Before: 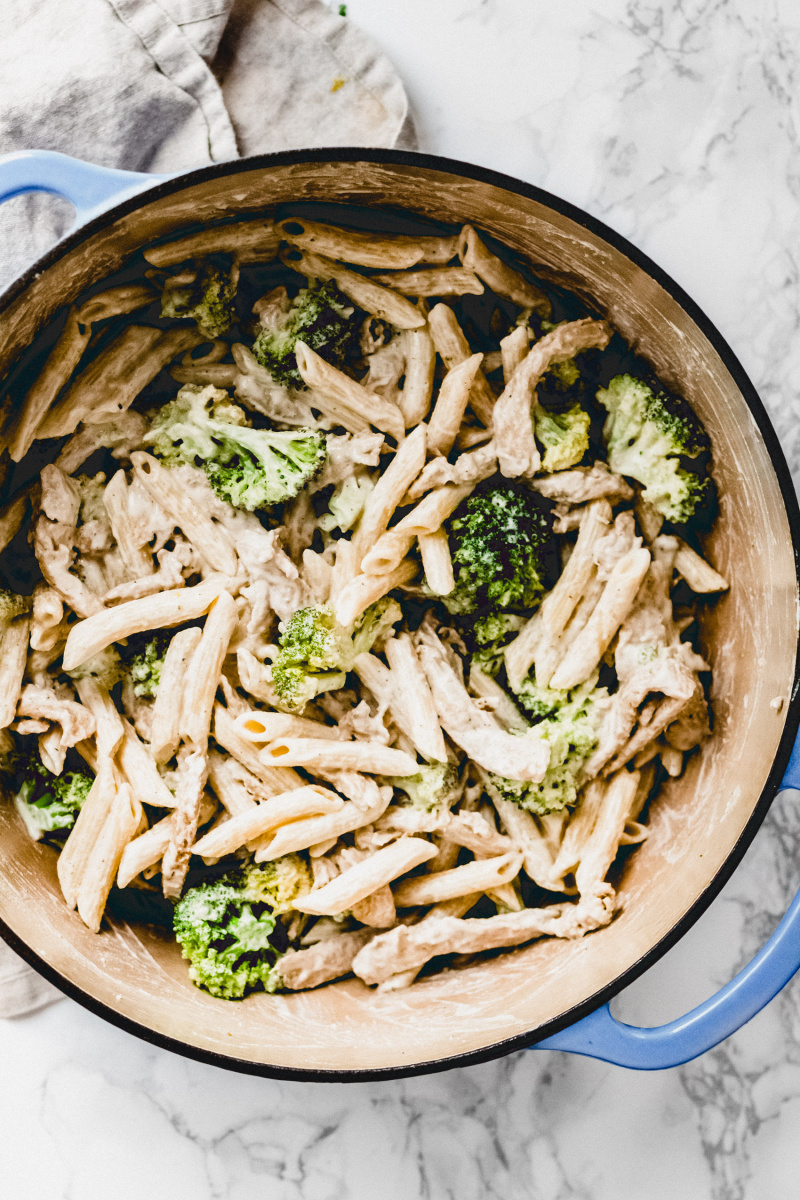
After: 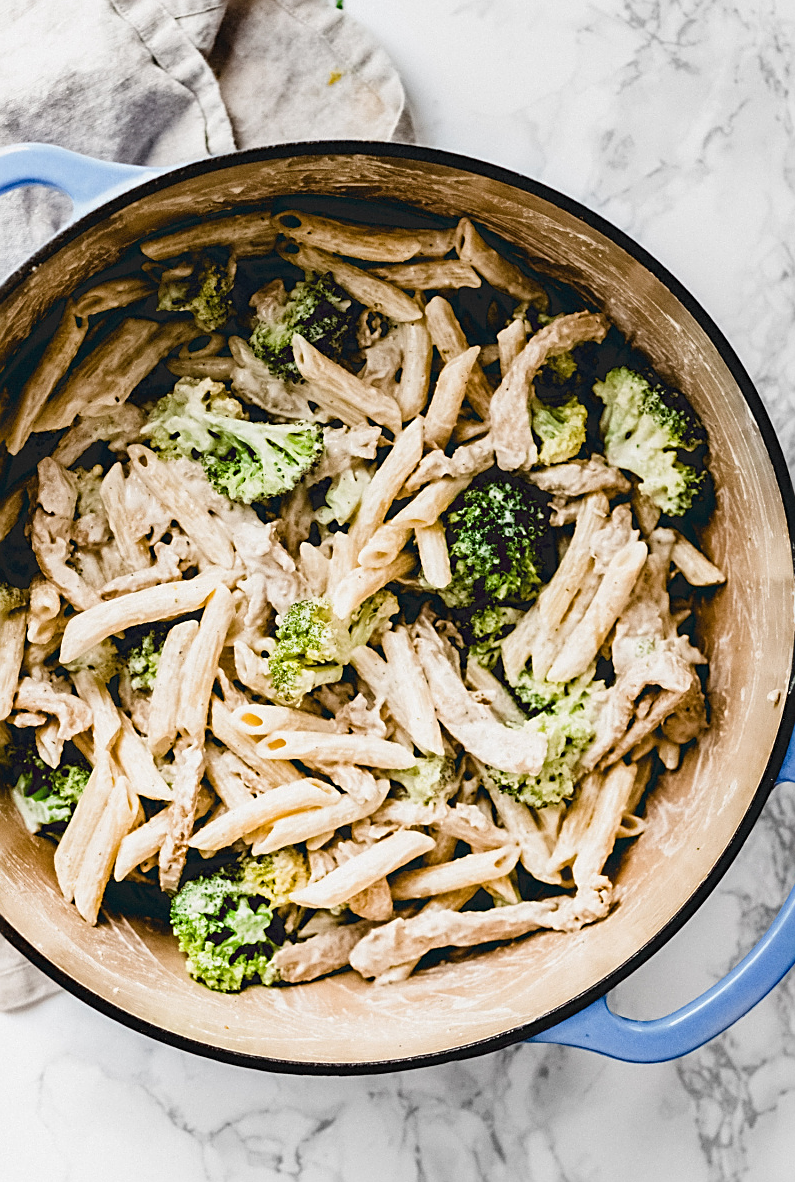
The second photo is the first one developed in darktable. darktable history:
sharpen: on, module defaults
crop: left 0.423%, top 0.659%, right 0.128%, bottom 0.841%
